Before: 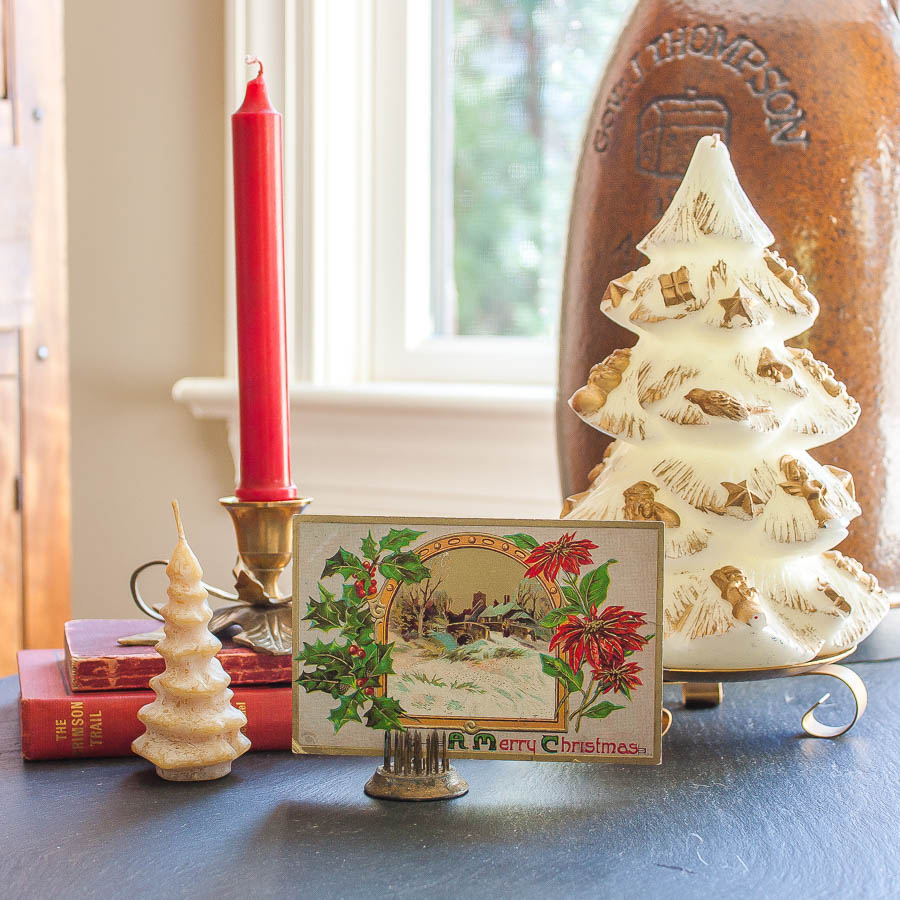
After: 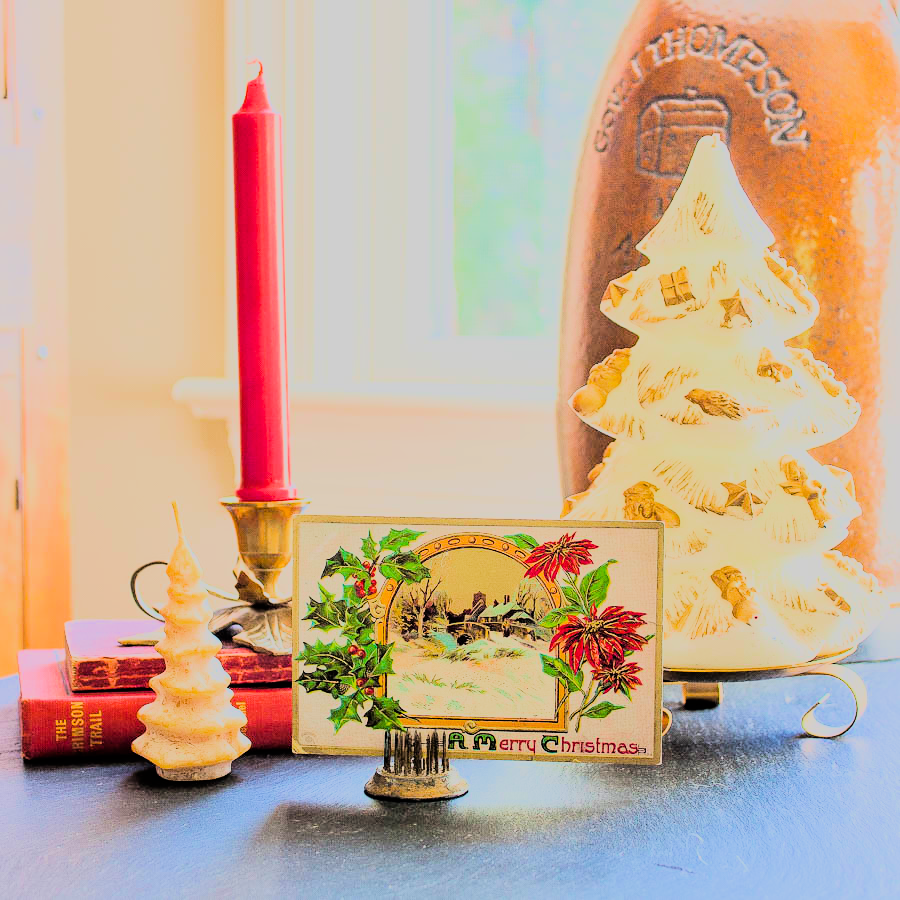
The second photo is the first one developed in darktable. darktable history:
color balance rgb: perceptual saturation grading › global saturation 20%, global vibrance 20%
rgb curve: curves: ch0 [(0, 0) (0.21, 0.15) (0.24, 0.21) (0.5, 0.75) (0.75, 0.96) (0.89, 0.99) (1, 1)]; ch1 [(0, 0.02) (0.21, 0.13) (0.25, 0.2) (0.5, 0.67) (0.75, 0.9) (0.89, 0.97) (1, 1)]; ch2 [(0, 0.02) (0.21, 0.13) (0.25, 0.2) (0.5, 0.67) (0.75, 0.9) (0.89, 0.97) (1, 1)], compensate middle gray true
filmic rgb: black relative exposure -7.15 EV, white relative exposure 5.36 EV, hardness 3.02, color science v6 (2022)
